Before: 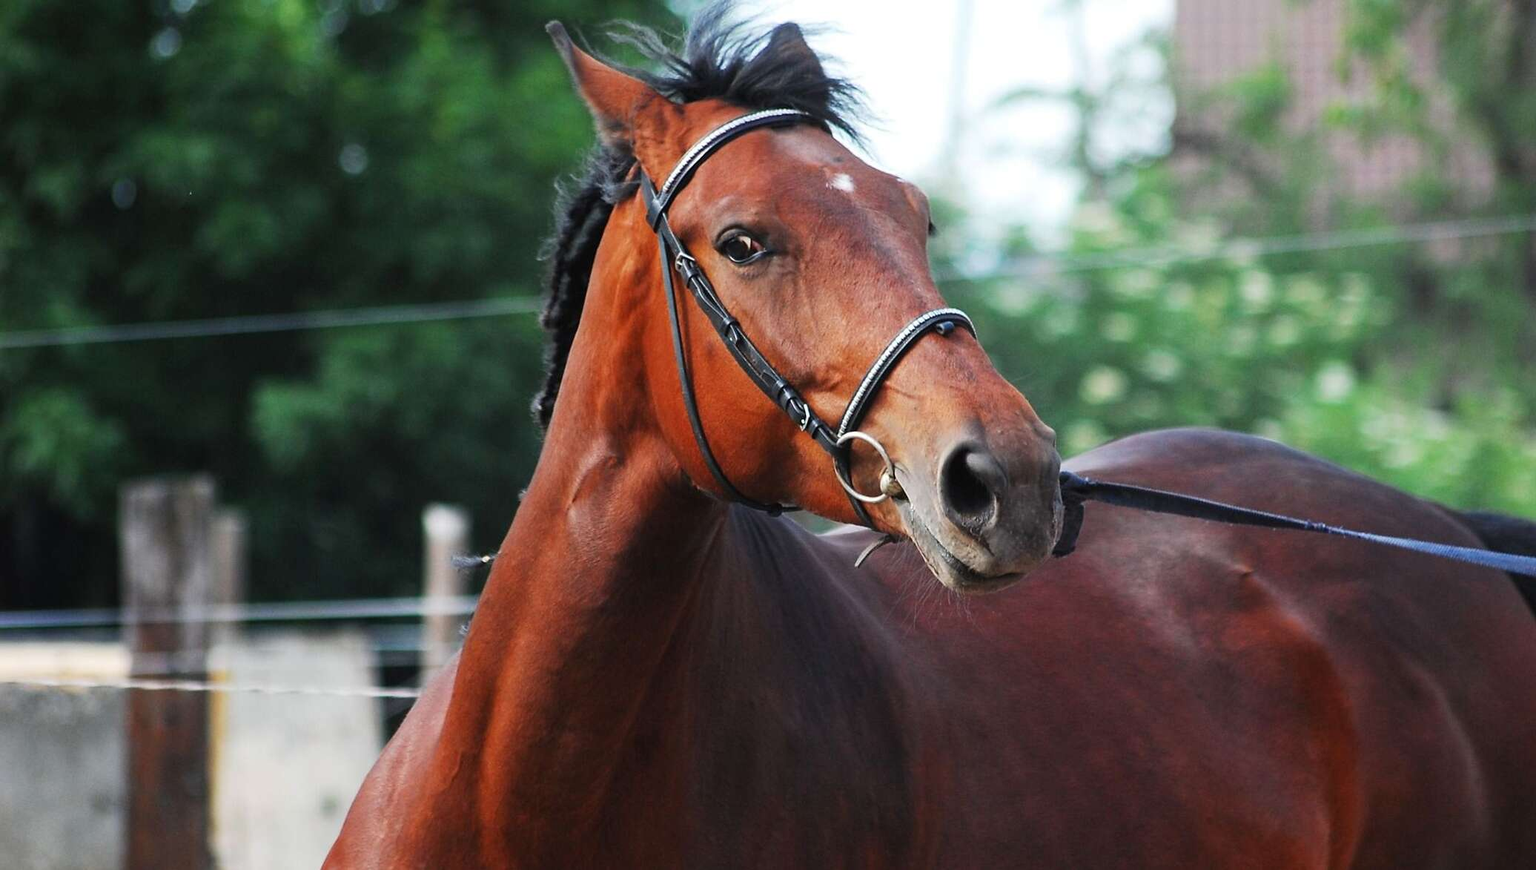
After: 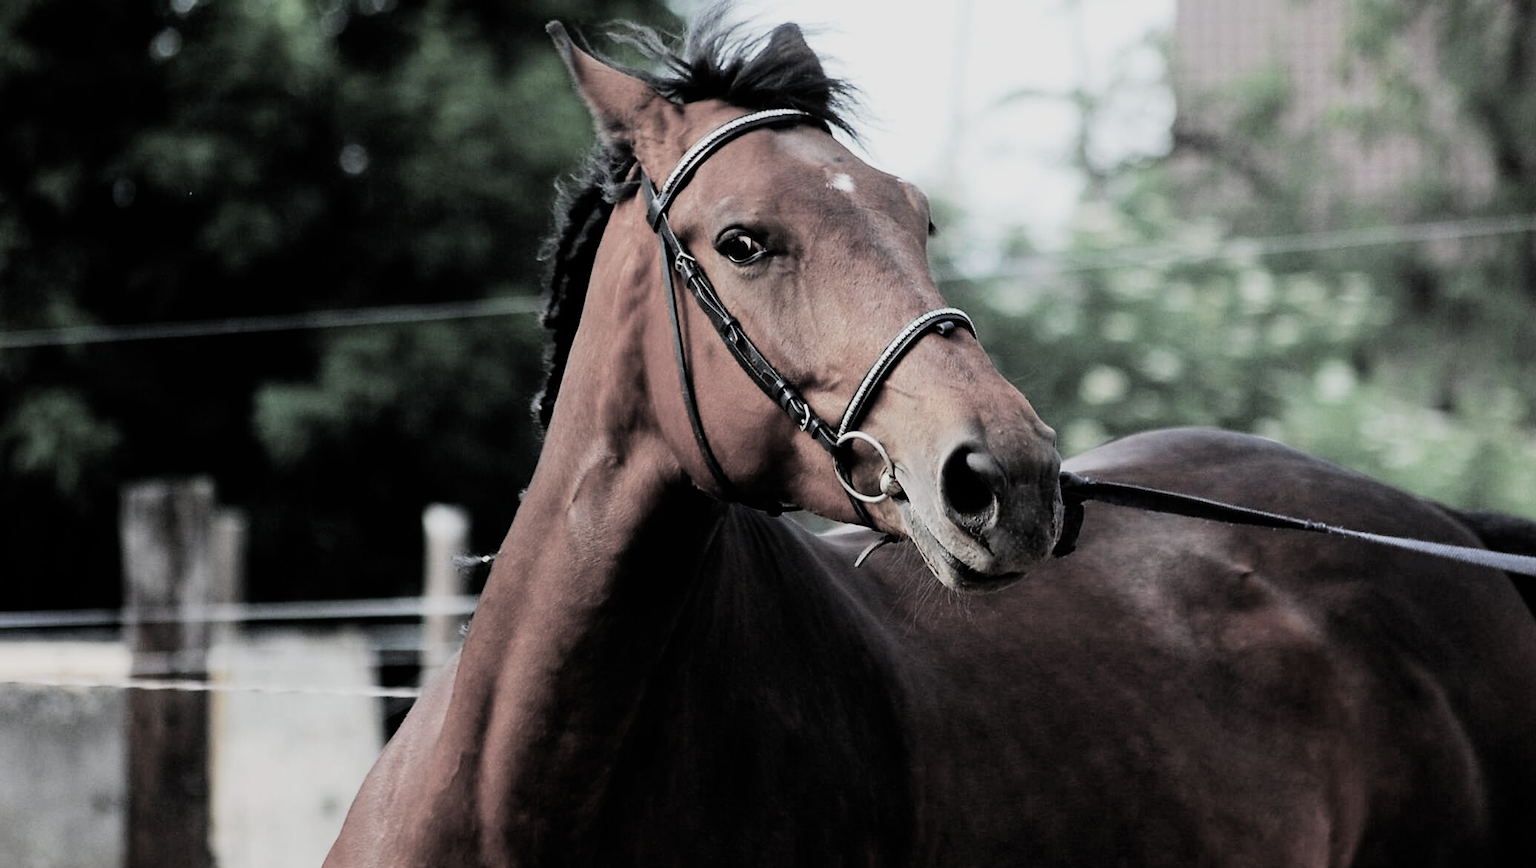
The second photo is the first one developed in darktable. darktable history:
crop: bottom 0.069%
filmic rgb: black relative exposure -5.07 EV, white relative exposure 3.99 EV, hardness 2.9, contrast 1.3, highlights saturation mix -30.73%, color science v4 (2020)
